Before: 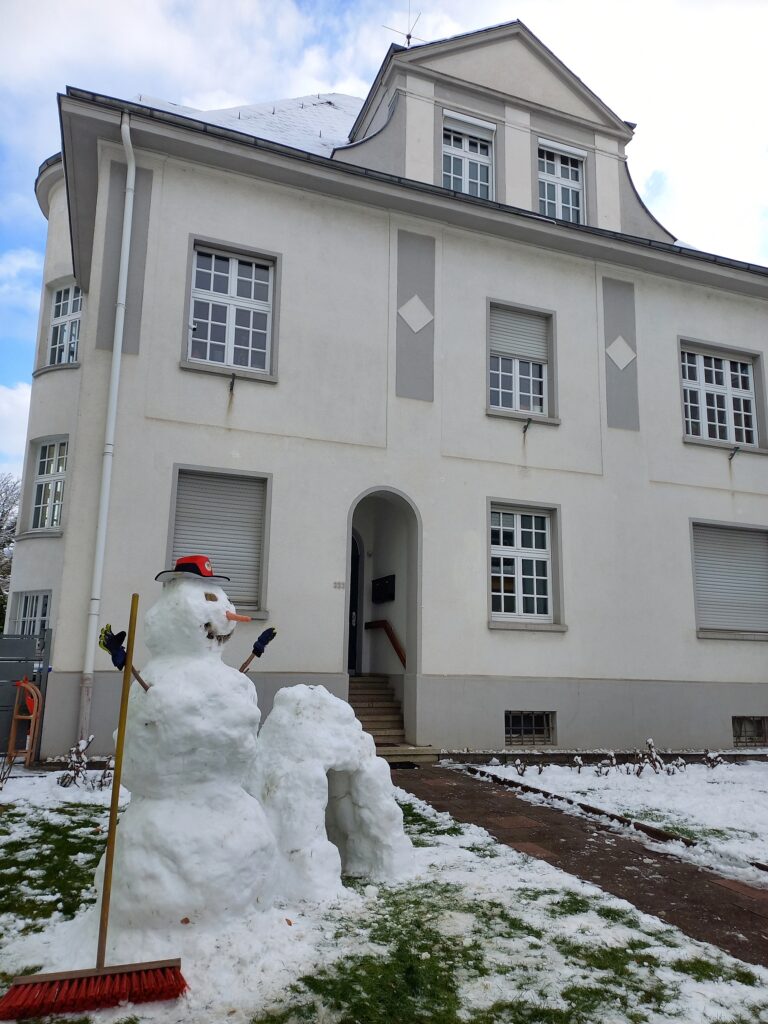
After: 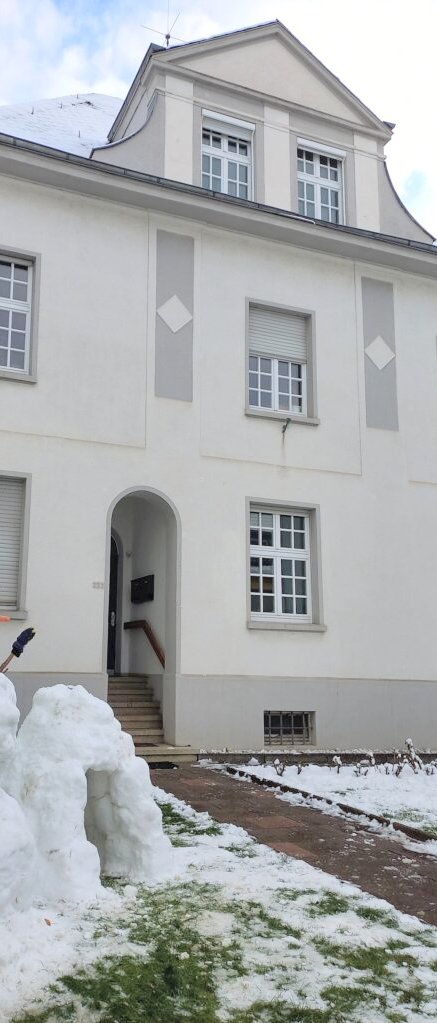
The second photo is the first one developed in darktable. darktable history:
crop: left 31.479%, top 0.019%, right 11.548%
contrast brightness saturation: brightness 0.27
